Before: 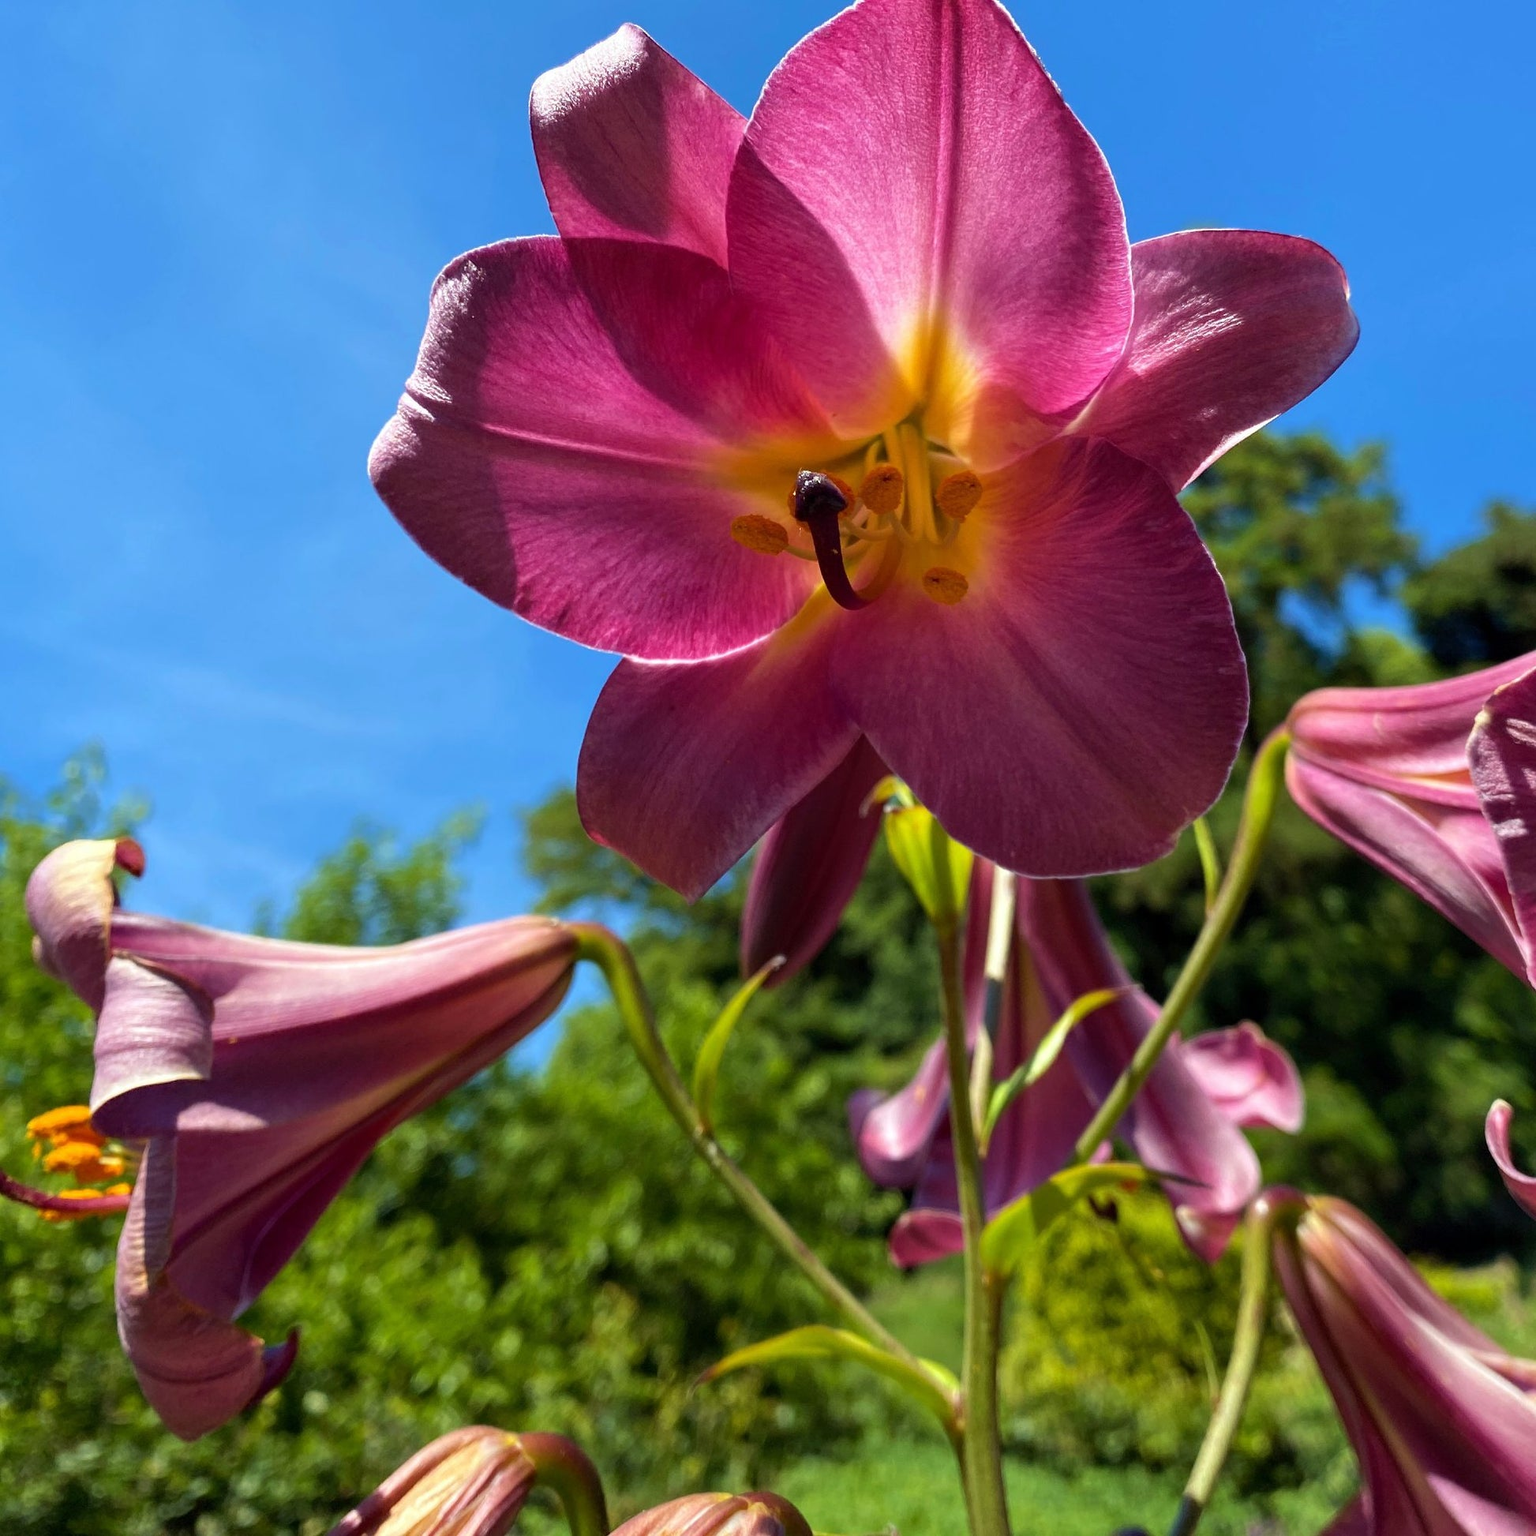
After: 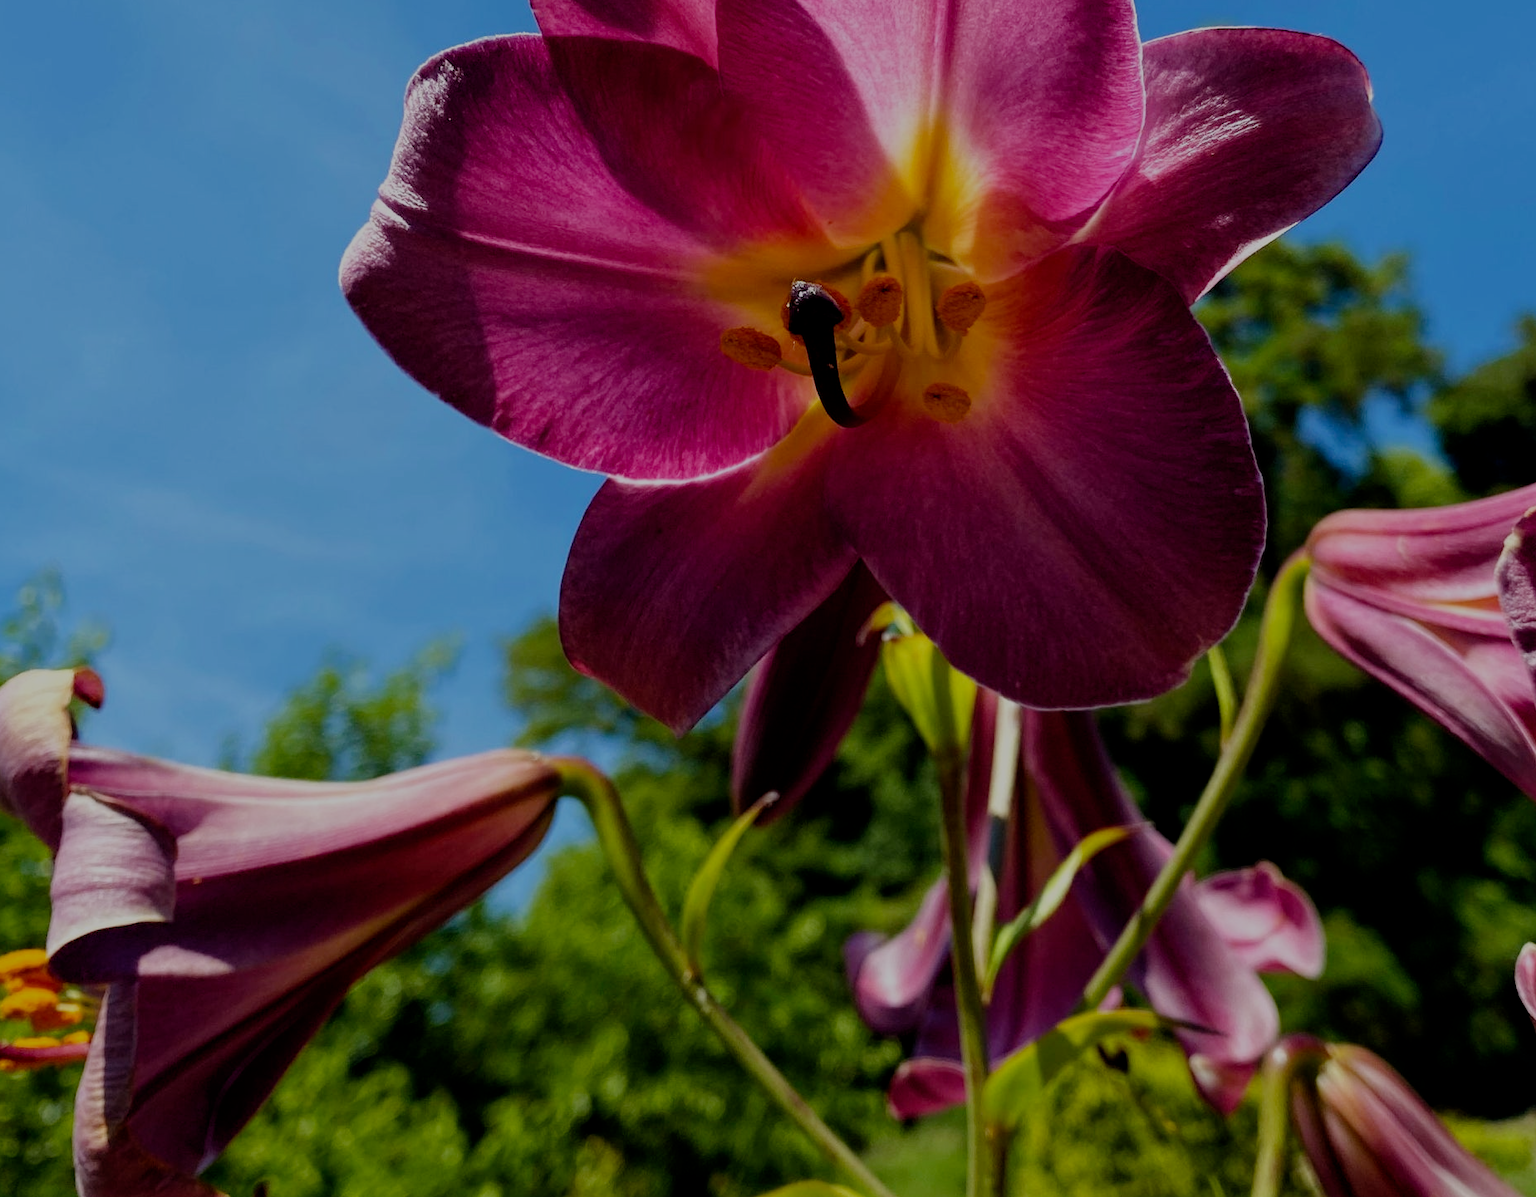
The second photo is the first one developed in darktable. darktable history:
filmic rgb: middle gray luminance 30%, black relative exposure -9 EV, white relative exposure 7 EV, threshold 6 EV, target black luminance 0%, hardness 2.94, latitude 2.04%, contrast 0.963, highlights saturation mix 5%, shadows ↔ highlights balance 12.16%, add noise in highlights 0, preserve chrominance no, color science v3 (2019), use custom middle-gray values true, iterations of high-quality reconstruction 0, contrast in highlights soft, enable highlight reconstruction true
crop and rotate: left 2.991%, top 13.302%, right 1.981%, bottom 12.636%
